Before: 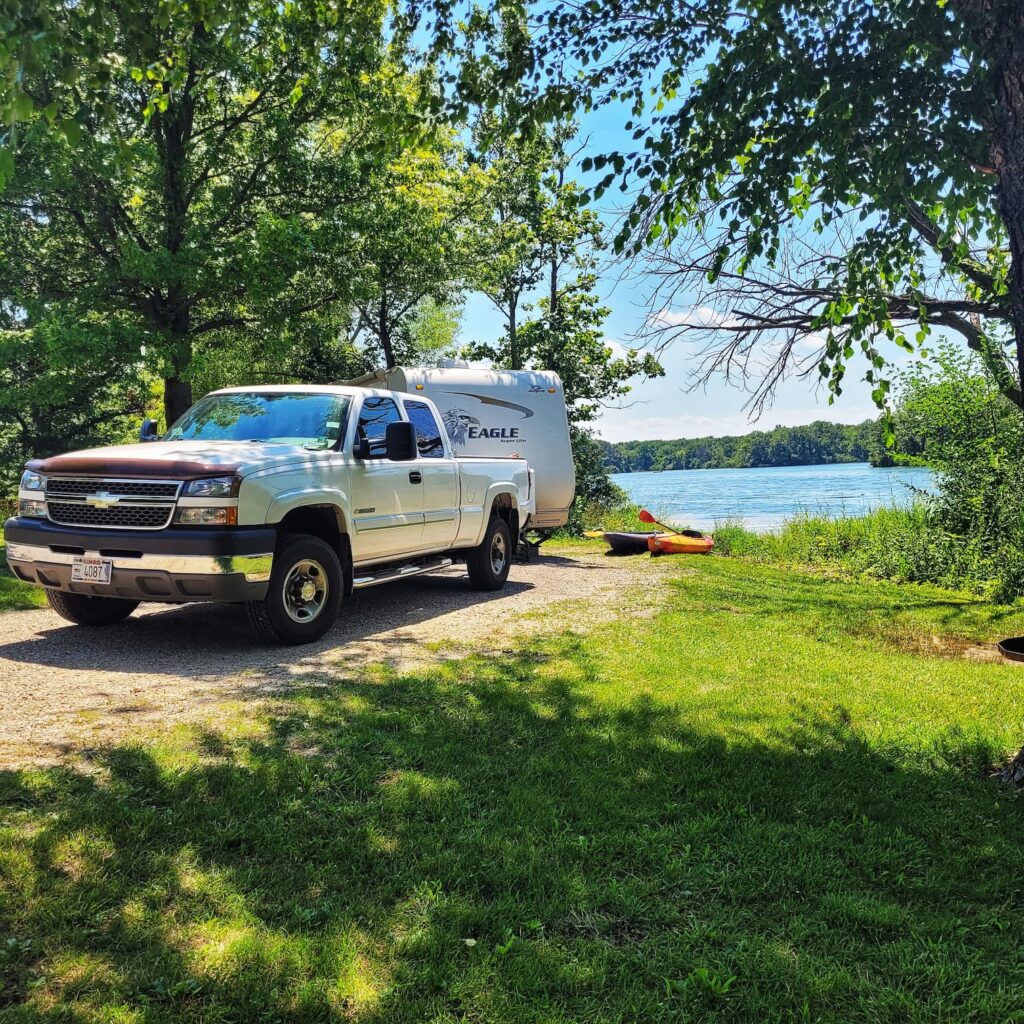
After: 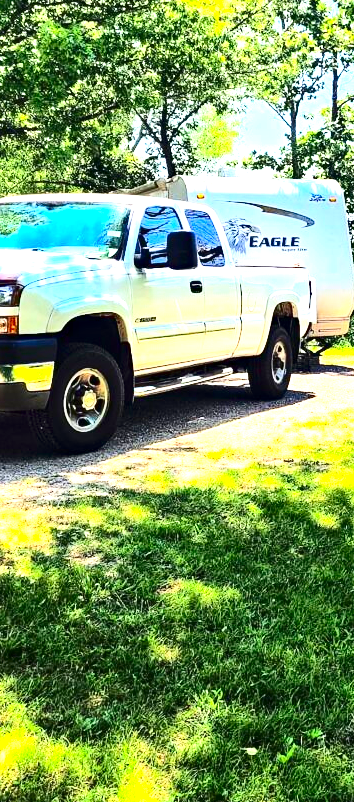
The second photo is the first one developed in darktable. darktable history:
exposure: black level correction 0, exposure 1.746 EV, compensate highlight preservation false
contrast brightness saturation: contrast 0.32, brightness -0.077, saturation 0.171
haze removal: adaptive false
crop and rotate: left 21.468%, top 18.68%, right 43.898%, bottom 2.999%
